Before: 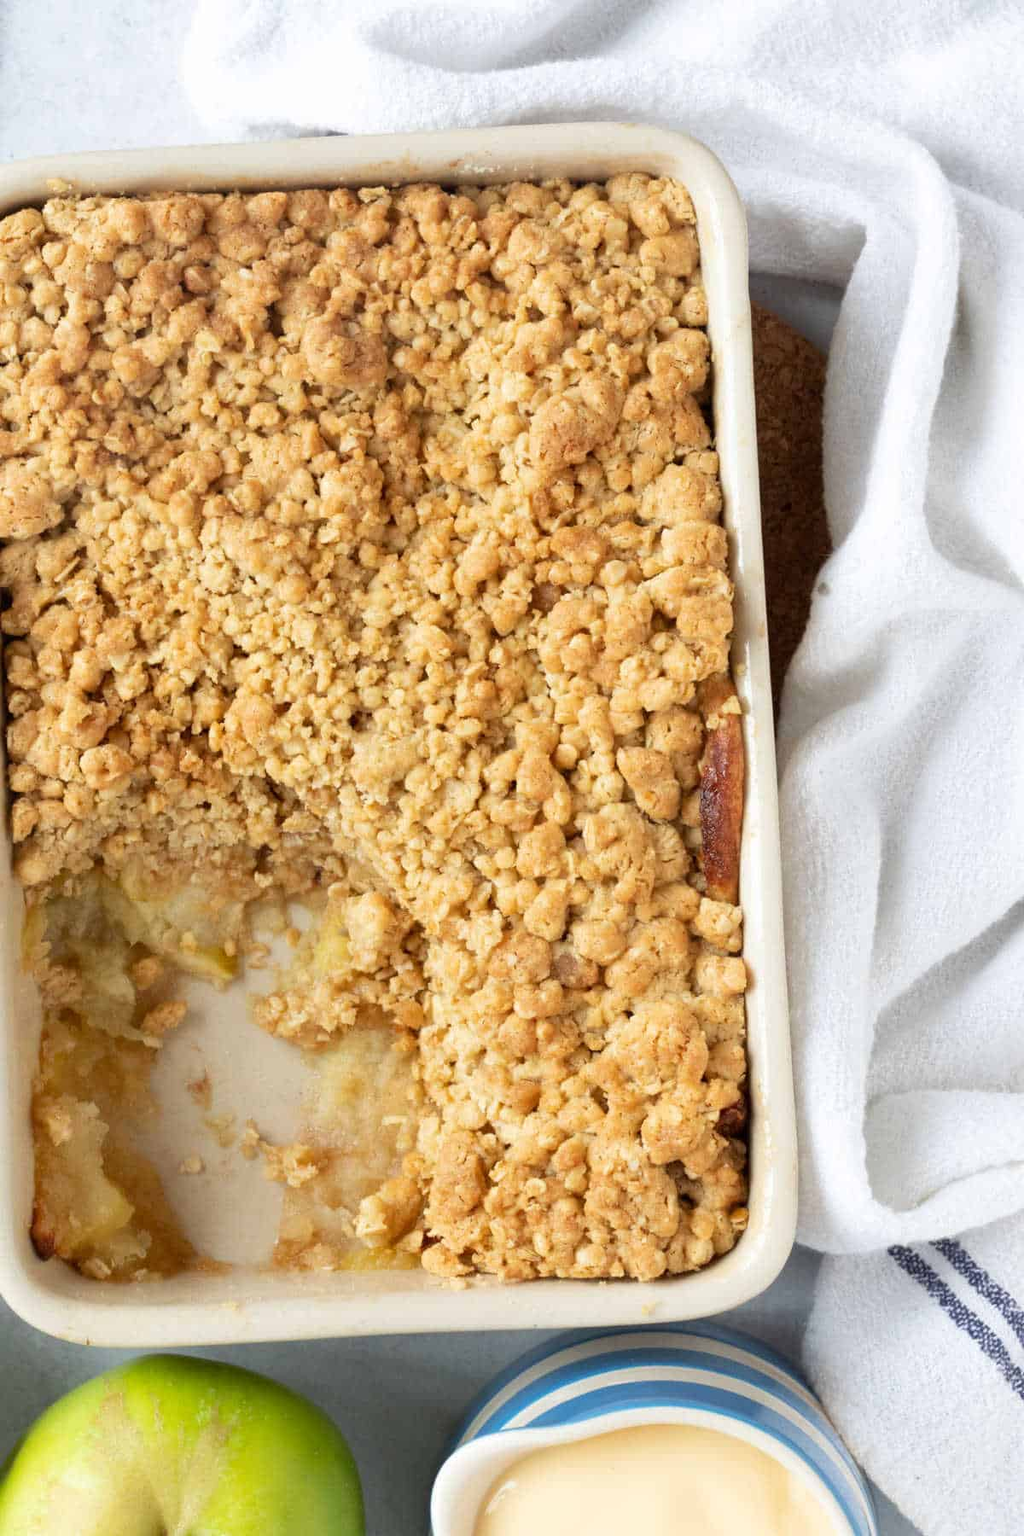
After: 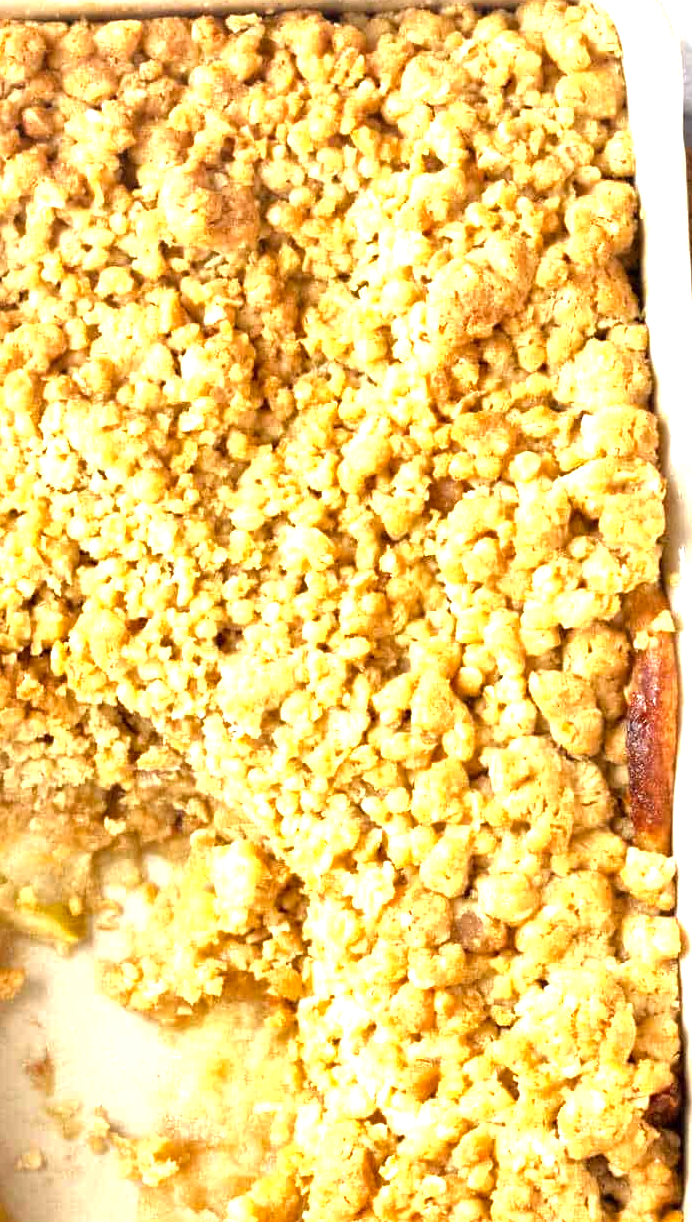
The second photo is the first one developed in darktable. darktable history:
color balance rgb: shadows lift › hue 86.58°, perceptual saturation grading › global saturation 9.765%, perceptual brilliance grading › global brilliance 11.877%
crop: left 16.175%, top 11.413%, right 26.143%, bottom 20.676%
local contrast: mode bilateral grid, contrast 20, coarseness 50, detail 158%, midtone range 0.2
exposure: black level correction 0, exposure 0.701 EV, compensate exposure bias true, compensate highlight preservation false
